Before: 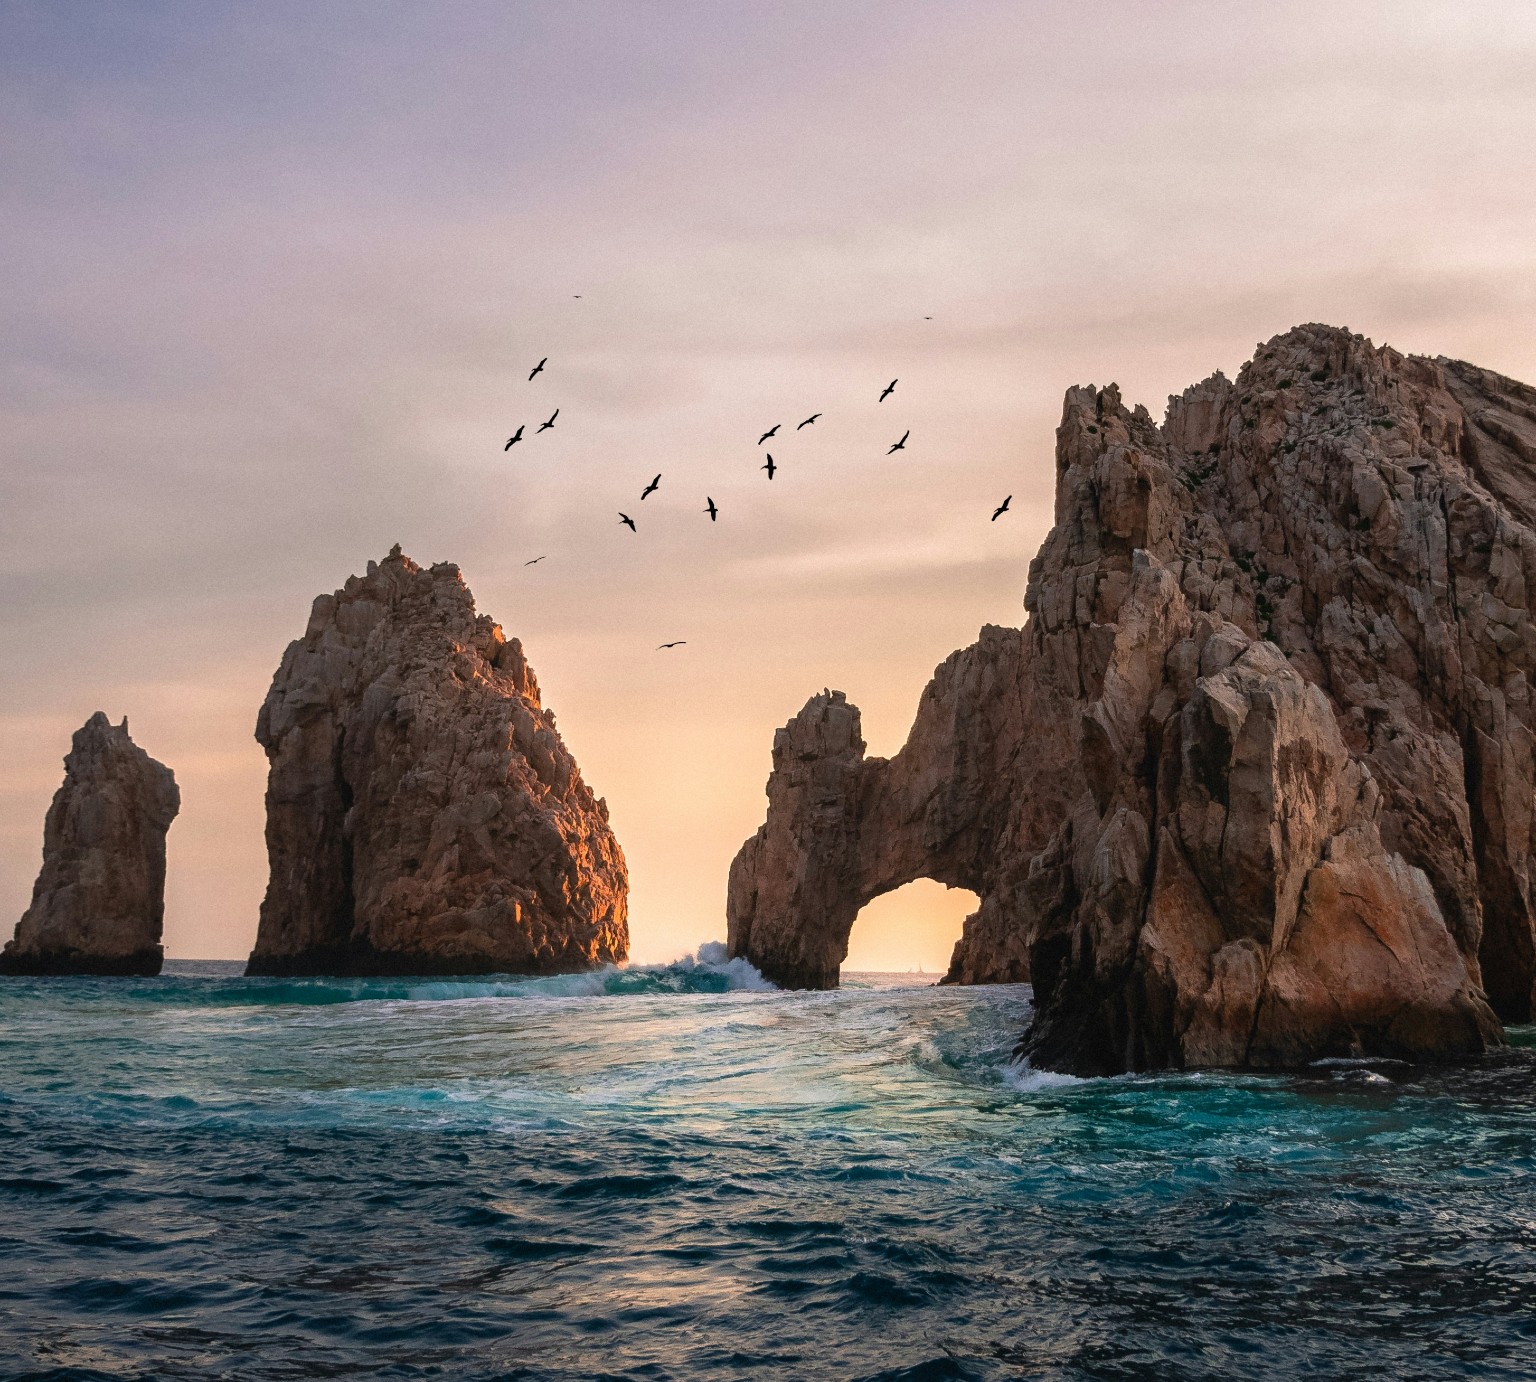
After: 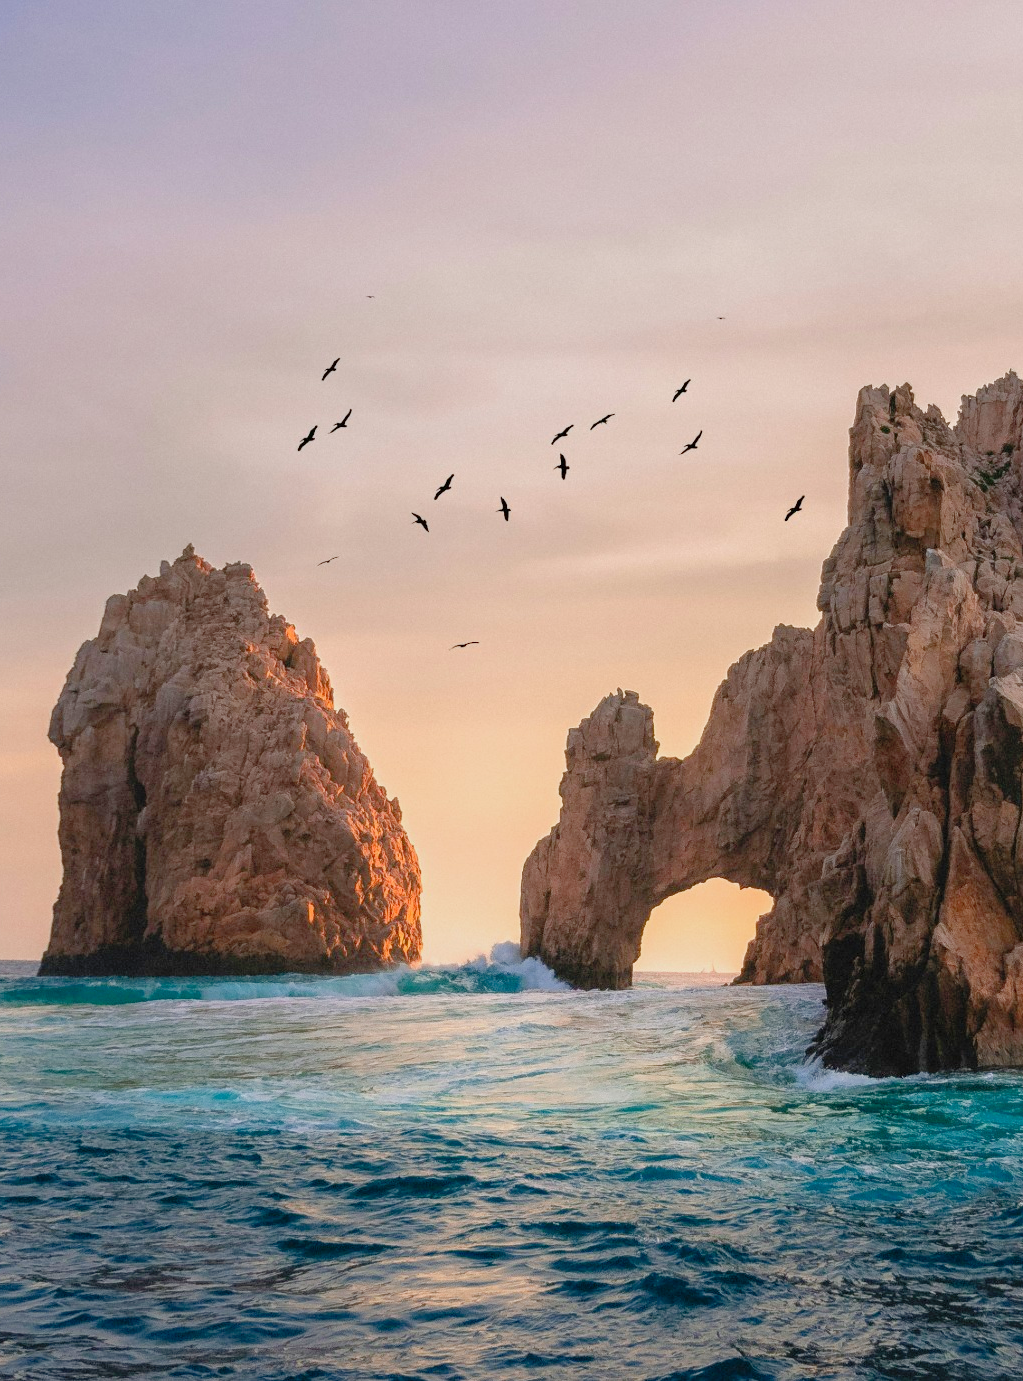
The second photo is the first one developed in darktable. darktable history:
white balance: emerald 1
tone curve: curves: ch0 [(0, 0) (0.004, 0.008) (0.077, 0.156) (0.169, 0.29) (0.774, 0.774) (0.988, 0.926)], color space Lab, linked channels, preserve colors none
crop and rotate: left 13.537%, right 19.796%
